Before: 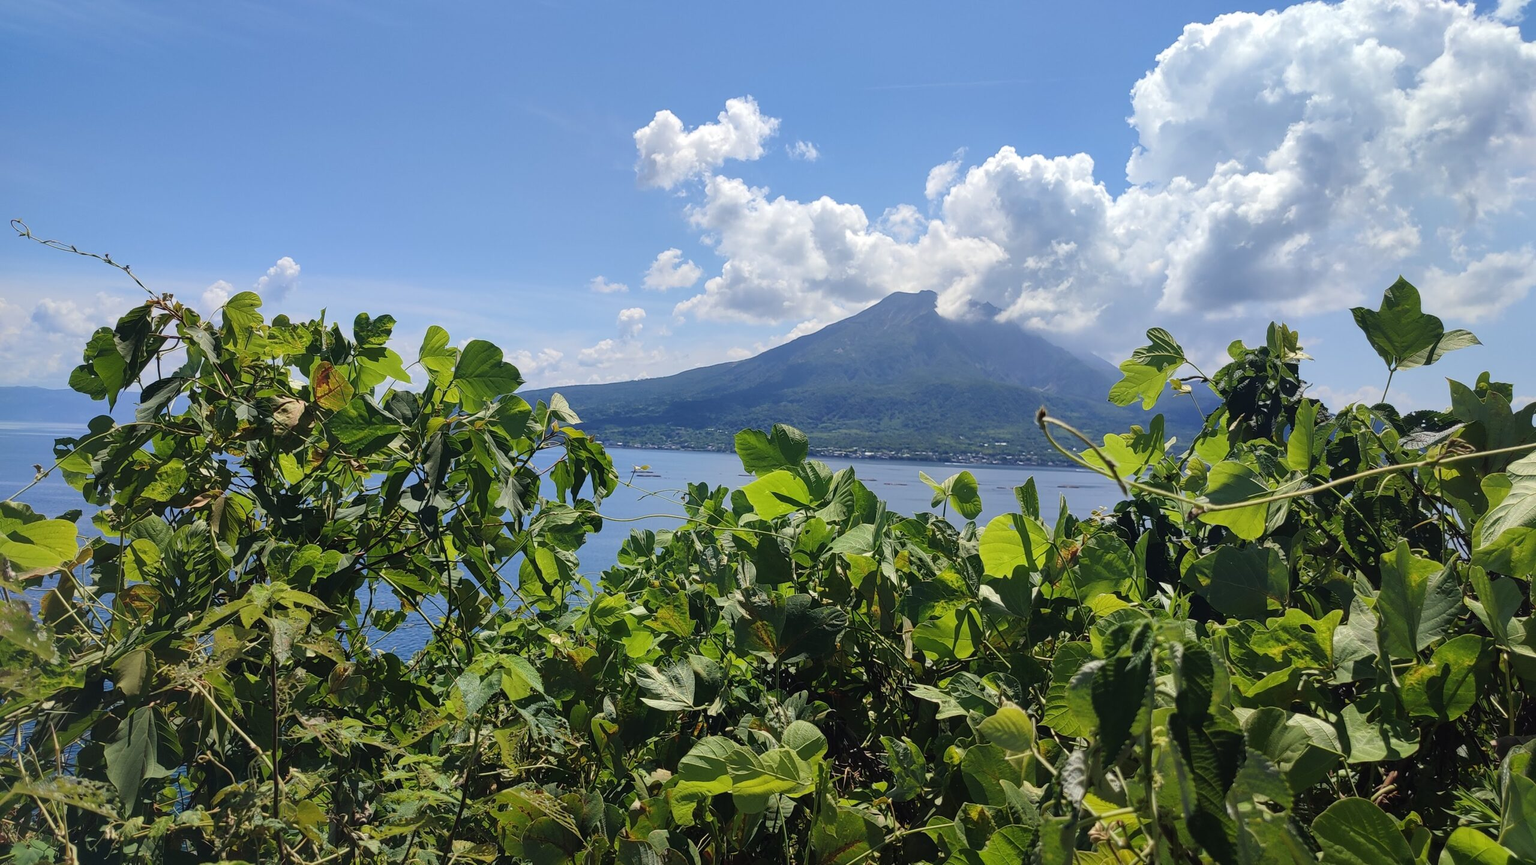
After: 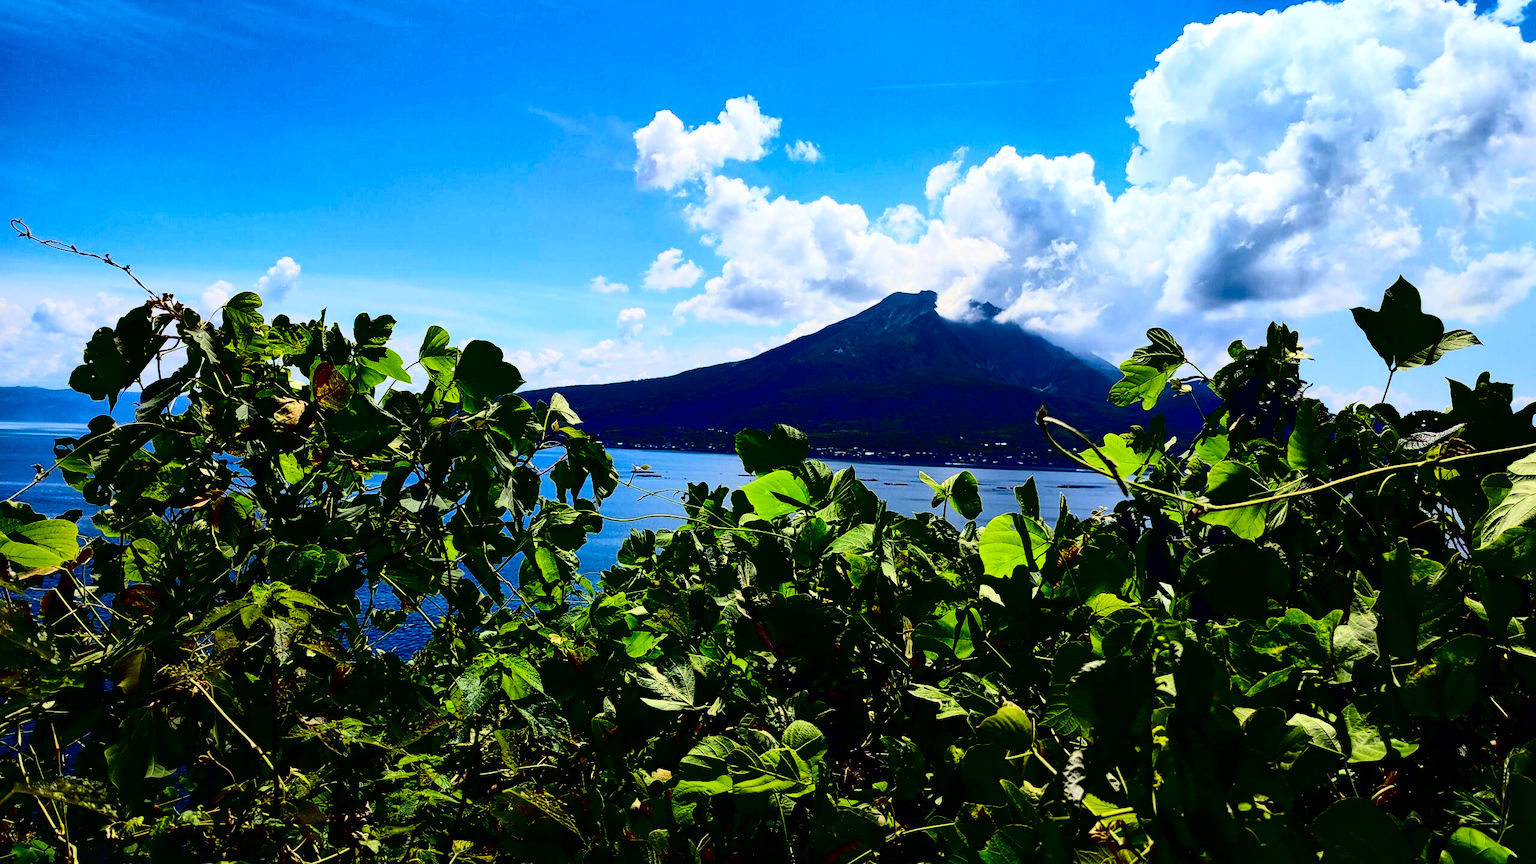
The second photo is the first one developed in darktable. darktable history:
contrast brightness saturation: contrast 0.77, brightness -1, saturation 1
exposure: compensate highlight preservation false
